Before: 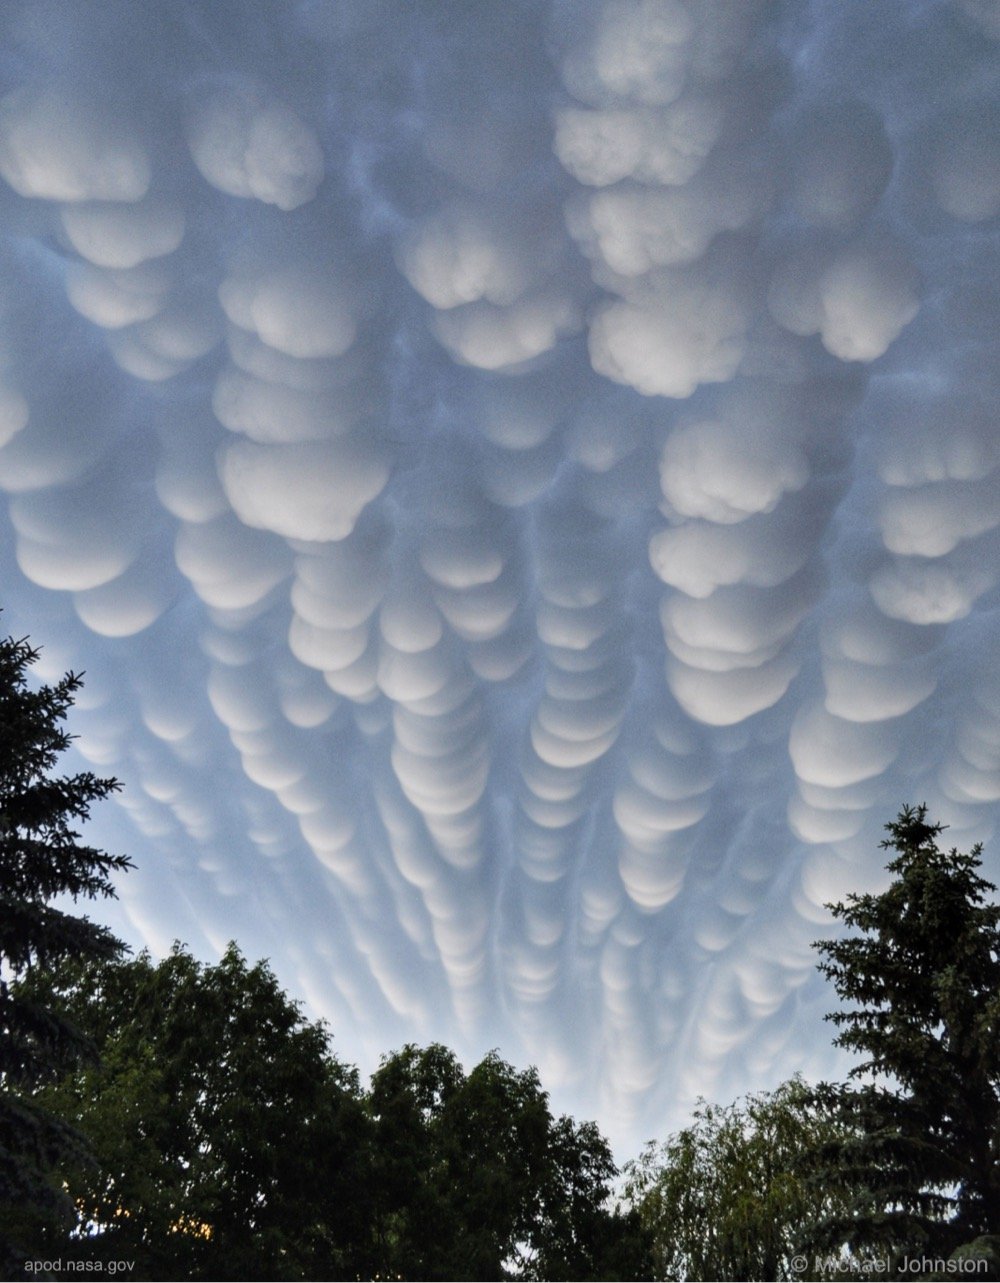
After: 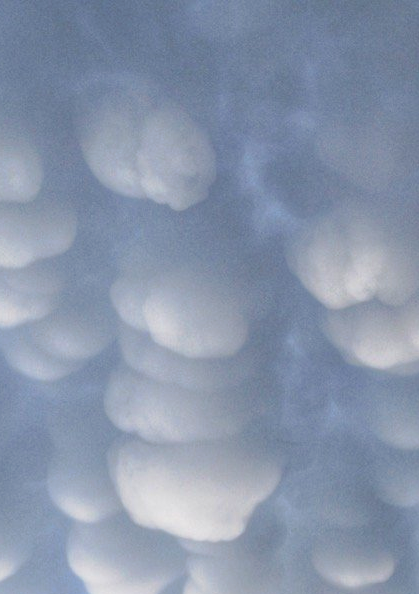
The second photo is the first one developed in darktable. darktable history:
exposure: exposure 0.29 EV, compensate highlight preservation false
tone curve: curves: ch0 [(0, 0) (0.003, 0.005) (0.011, 0.019) (0.025, 0.04) (0.044, 0.064) (0.069, 0.095) (0.1, 0.129) (0.136, 0.169) (0.177, 0.207) (0.224, 0.247) (0.277, 0.298) (0.335, 0.354) (0.399, 0.416) (0.468, 0.478) (0.543, 0.553) (0.623, 0.634) (0.709, 0.709) (0.801, 0.817) (0.898, 0.912) (1, 1)], preserve colors none
crop and rotate: left 10.817%, top 0.062%, right 47.194%, bottom 53.626%
